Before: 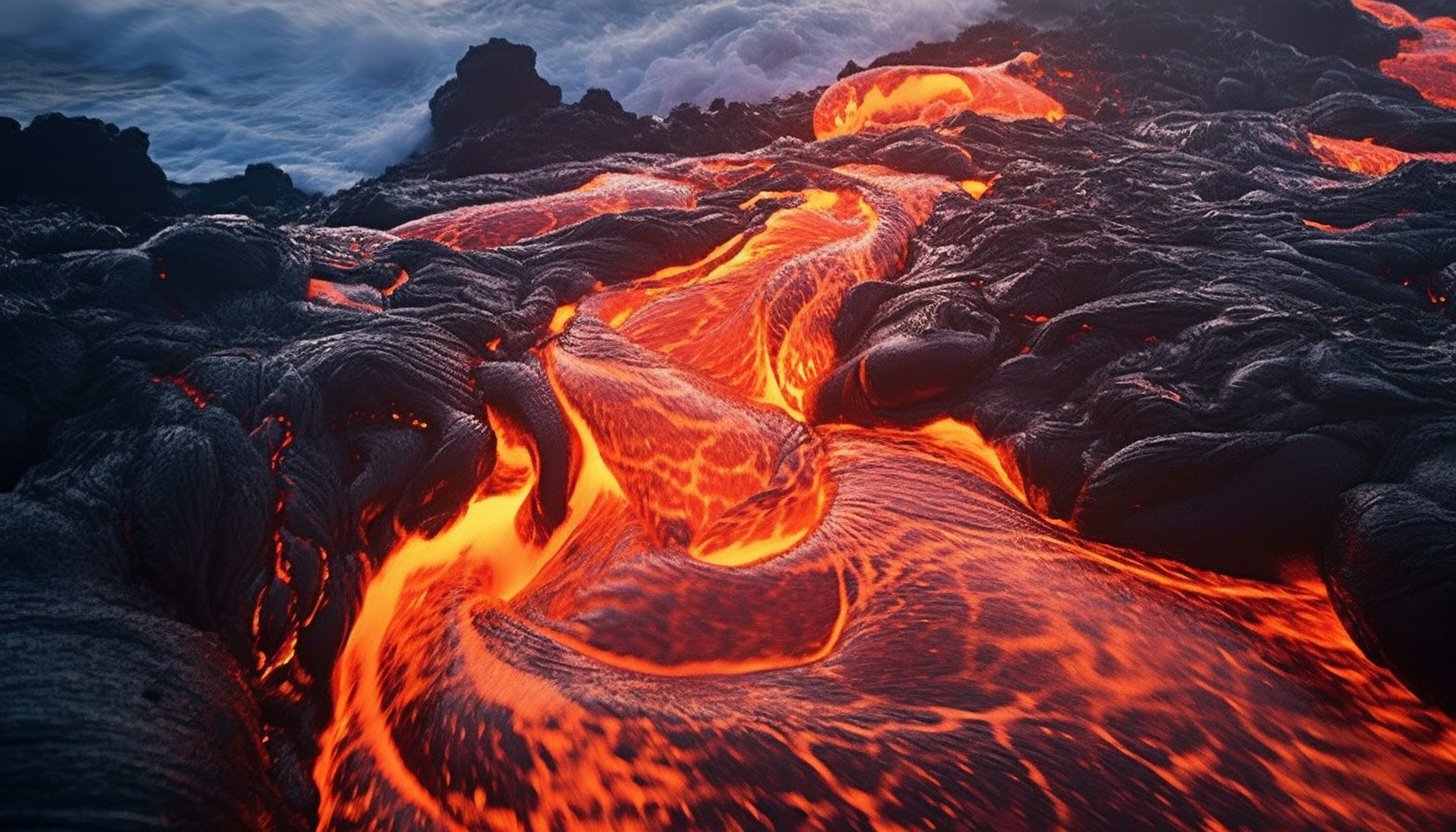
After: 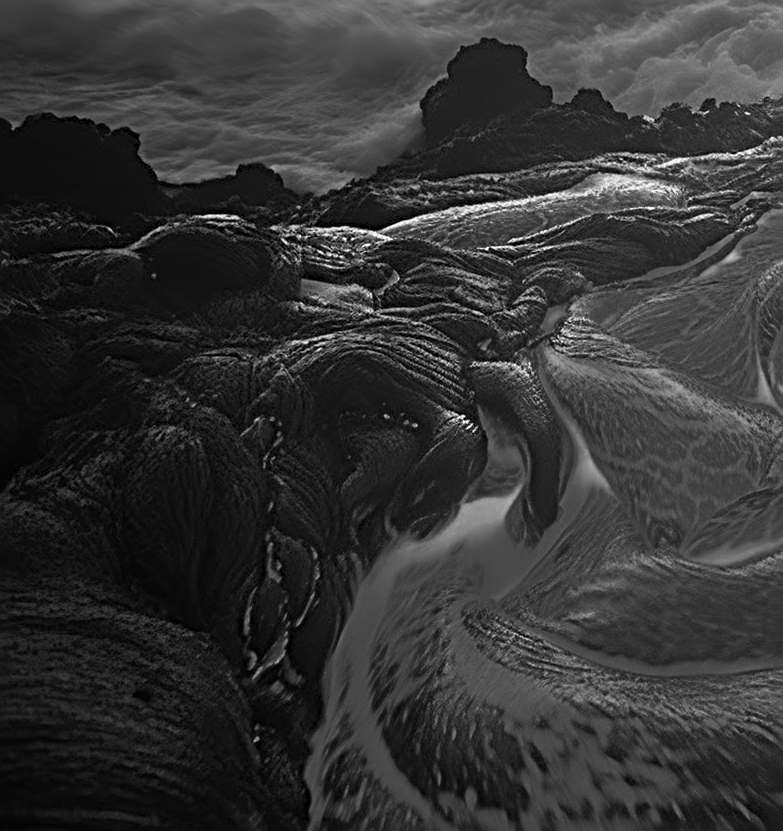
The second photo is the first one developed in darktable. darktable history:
sharpen: radius 3.998
crop: left 0.647%, right 45.535%, bottom 0.08%
color calibration: x 0.371, y 0.377, temperature 4300.06 K
color zones: curves: ch0 [(0.002, 0.429) (0.121, 0.212) (0.198, 0.113) (0.276, 0.344) (0.331, 0.541) (0.41, 0.56) (0.482, 0.289) (0.619, 0.227) (0.721, 0.18) (0.821, 0.435) (0.928, 0.555) (1, 0.587)]; ch1 [(0, 0) (0.143, 0) (0.286, 0) (0.429, 0) (0.571, 0) (0.714, 0) (0.857, 0)]
